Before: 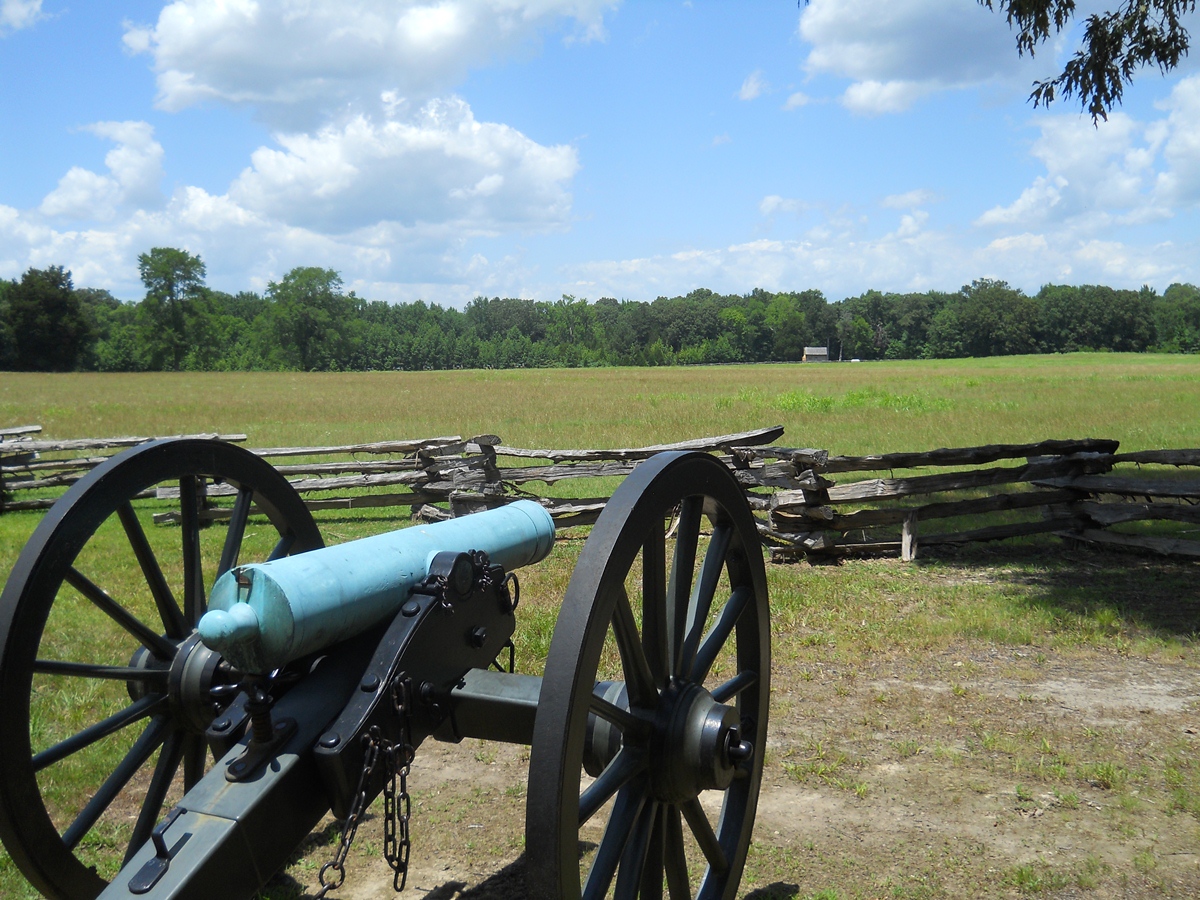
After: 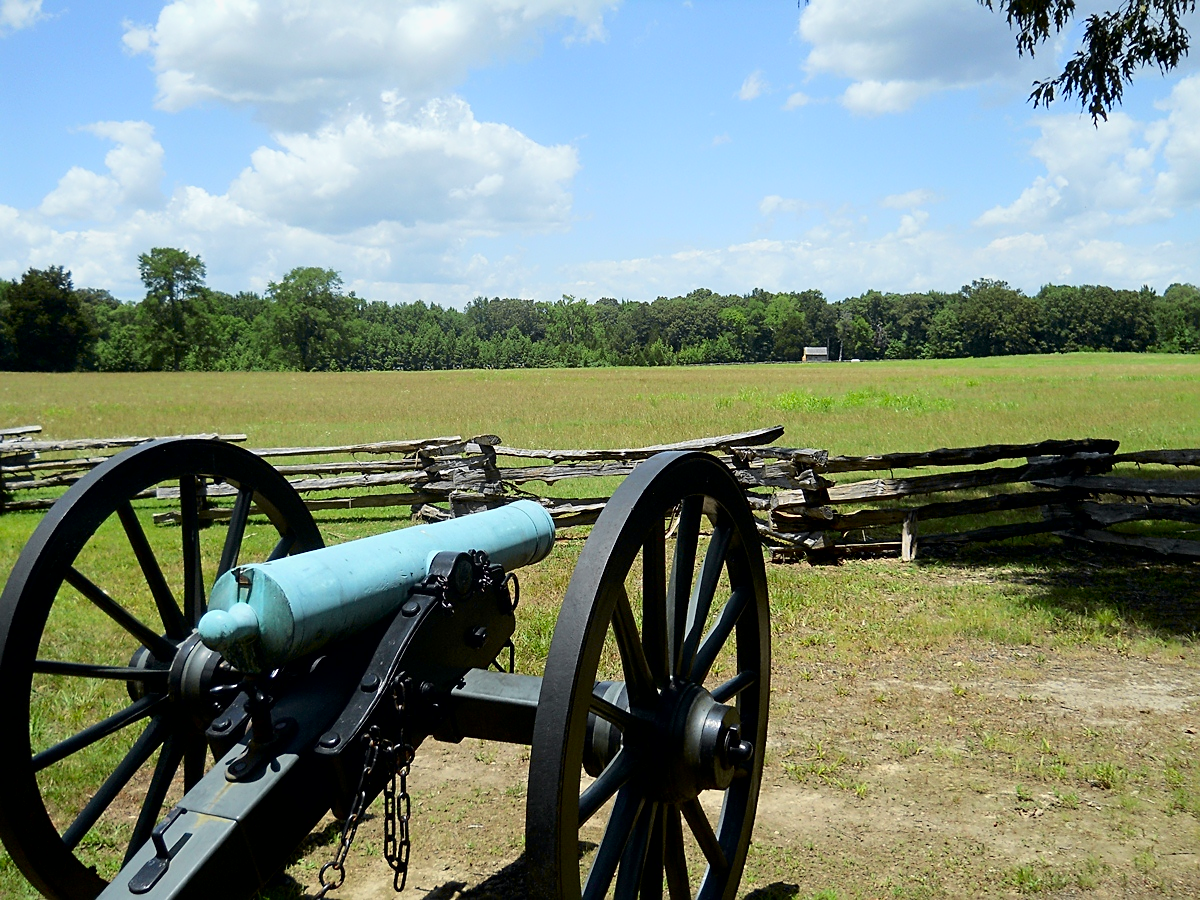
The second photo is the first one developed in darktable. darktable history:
exposure: black level correction 0.005, exposure 0.002 EV, compensate highlight preservation false
tone curve: curves: ch0 [(0, 0) (0.058, 0.027) (0.214, 0.183) (0.295, 0.288) (0.48, 0.541) (0.658, 0.703) (0.741, 0.775) (0.844, 0.866) (0.986, 0.957)]; ch1 [(0, 0) (0.172, 0.123) (0.312, 0.296) (0.437, 0.429) (0.471, 0.469) (0.502, 0.5) (0.513, 0.515) (0.572, 0.603) (0.617, 0.653) (0.68, 0.724) (0.889, 0.924) (1, 1)]; ch2 [(0, 0) (0.411, 0.424) (0.489, 0.49) (0.502, 0.5) (0.512, 0.524) (0.549, 0.578) (0.604, 0.628) (0.709, 0.748) (1, 1)], color space Lab, independent channels, preserve colors none
sharpen: on, module defaults
local contrast: mode bilateral grid, contrast 99, coarseness 100, detail 108%, midtone range 0.2
